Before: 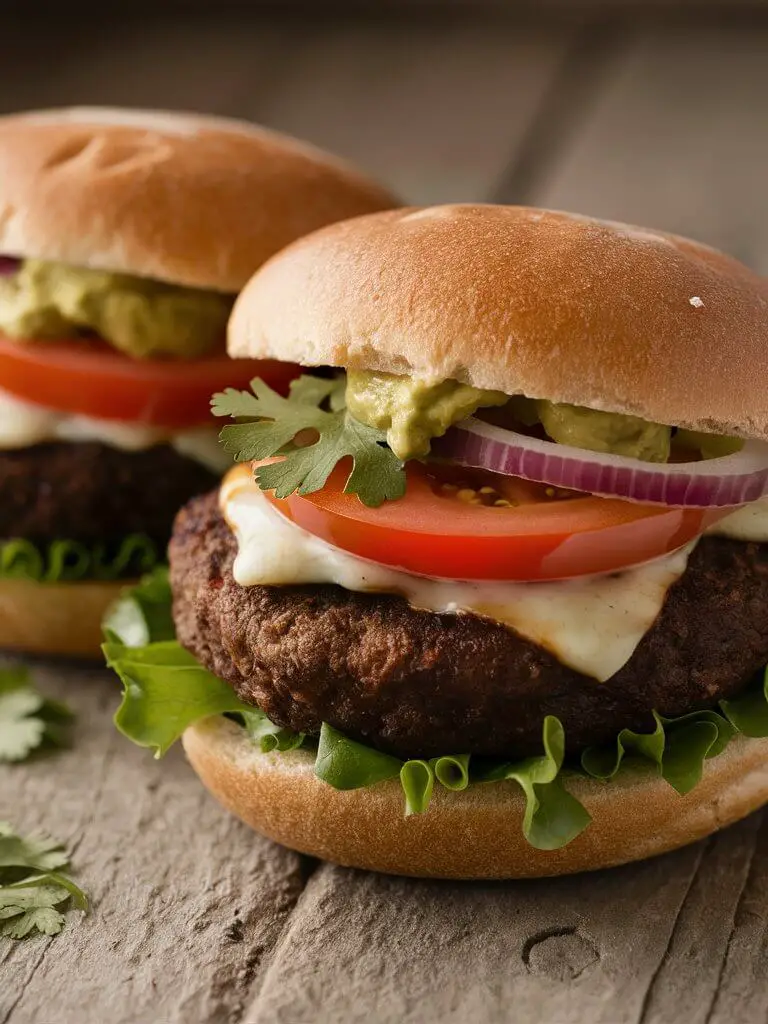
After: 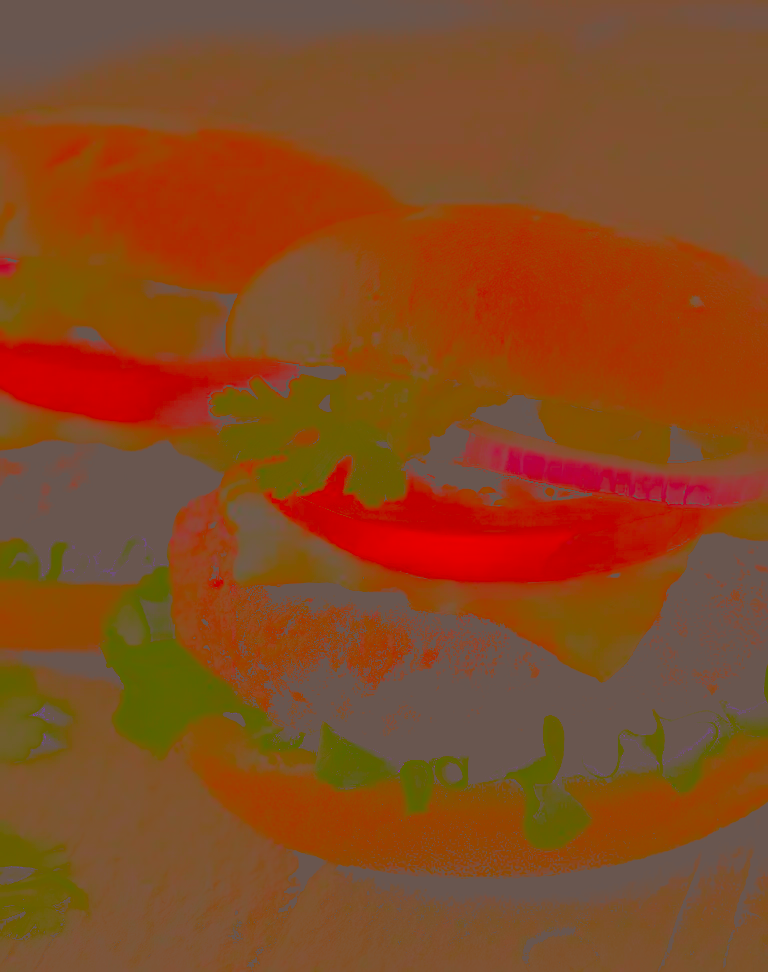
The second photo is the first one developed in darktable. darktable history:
local contrast: on, module defaults
sharpen: on, module defaults
tone equalizer: -8 EV -0.41 EV, -7 EV -0.396 EV, -6 EV -0.36 EV, -5 EV -0.212 EV, -3 EV 0.224 EV, -2 EV 0.316 EV, -1 EV 0.385 EV, +0 EV 0.428 EV
contrast brightness saturation: contrast -0.98, brightness -0.169, saturation 0.757
filmic rgb: black relative exposure -7.65 EV, white relative exposure 4.56 EV, threshold 3.05 EV, hardness 3.61, contrast 0.993, color science v6 (2022), enable highlight reconstruction true
color correction: highlights a* 10.24, highlights b* 9.67, shadows a* 7.86, shadows b* 8.6, saturation 0.818
exposure: black level correction 0.011, compensate exposure bias true, compensate highlight preservation false
crop and rotate: top 0.001%, bottom 5.045%
